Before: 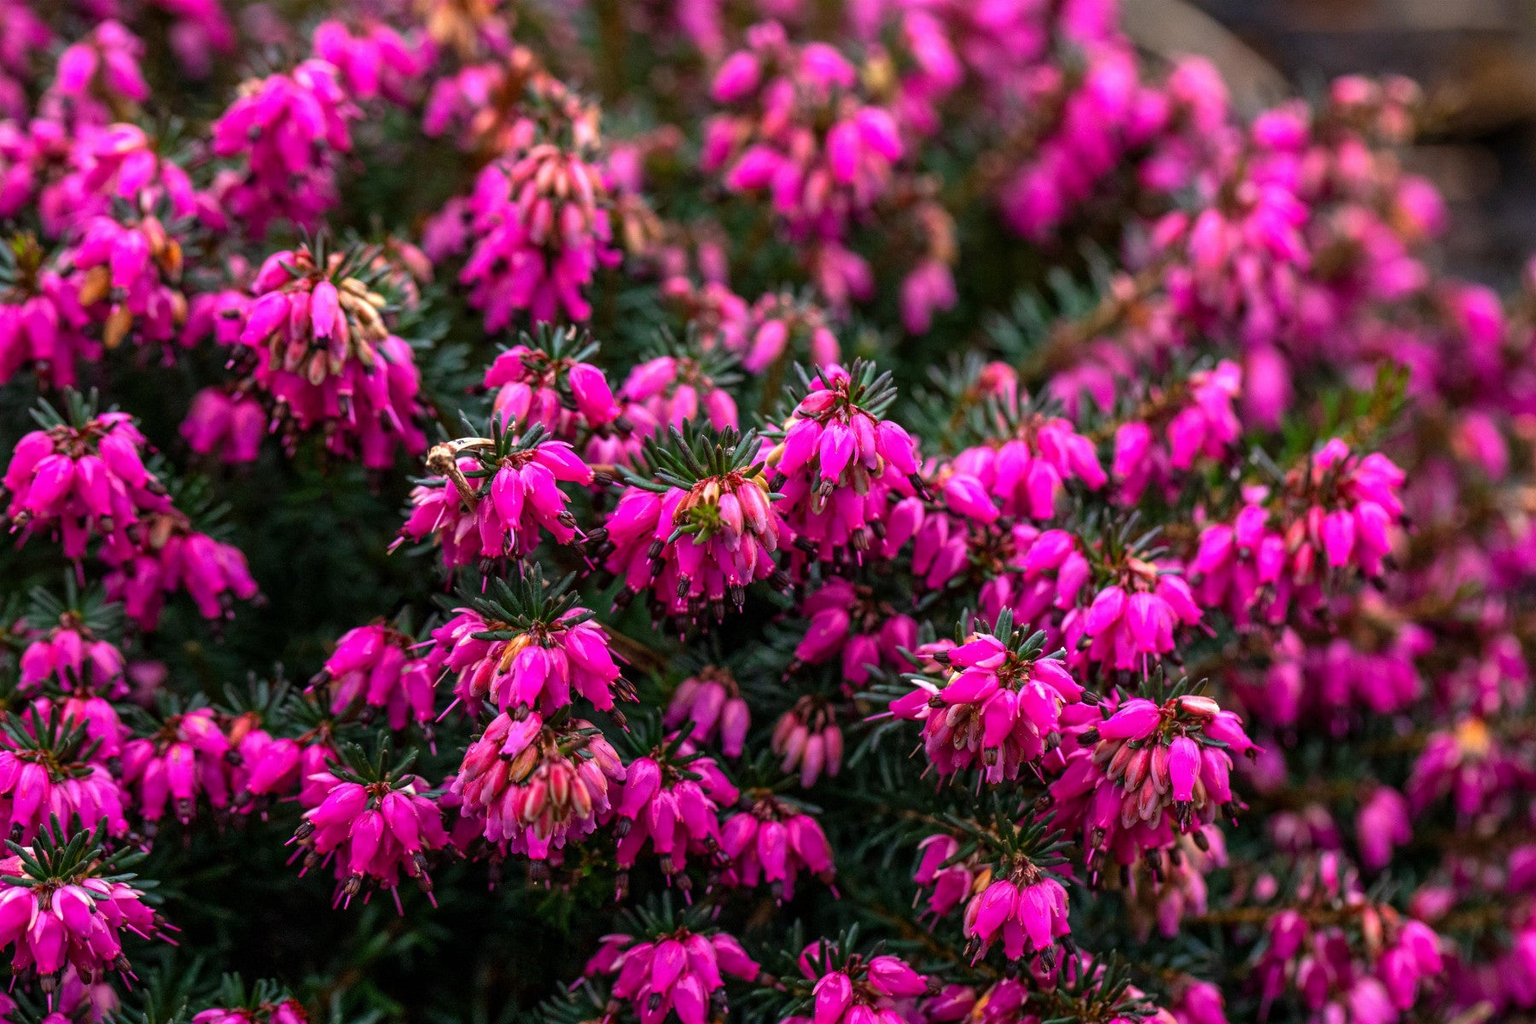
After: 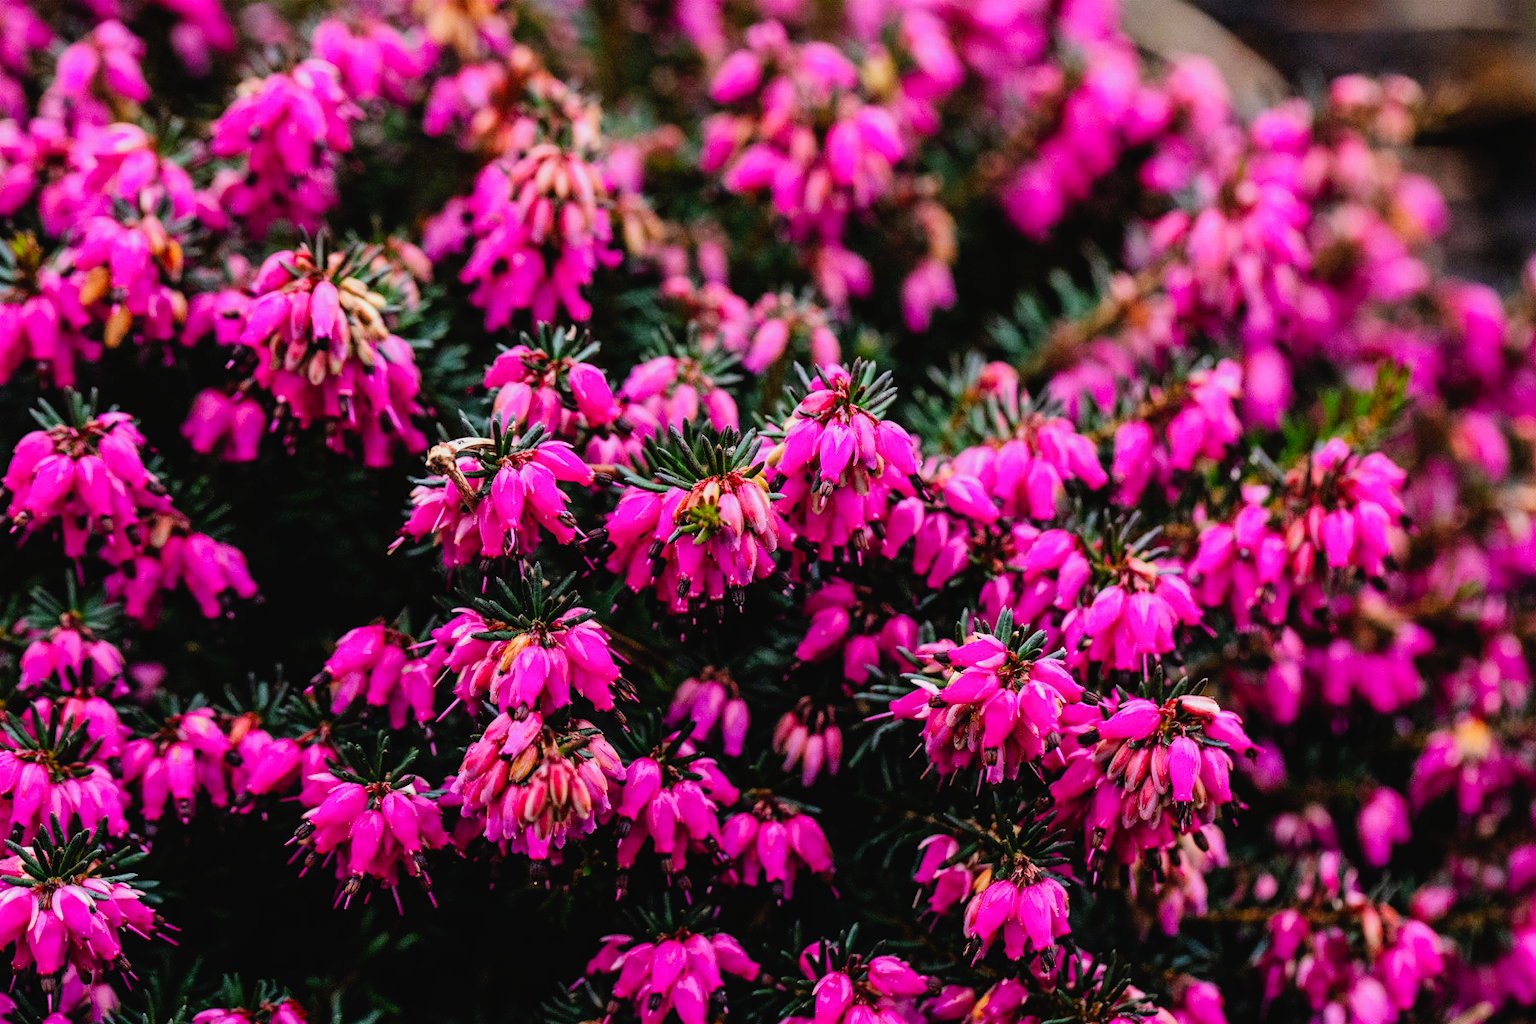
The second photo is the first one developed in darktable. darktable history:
tone curve: curves: ch0 [(0, 0.023) (0.087, 0.065) (0.184, 0.168) (0.45, 0.54) (0.57, 0.683) (0.722, 0.825) (0.877, 0.948) (1, 1)]; ch1 [(0, 0) (0.388, 0.369) (0.44, 0.44) (0.489, 0.481) (0.534, 0.561) (0.657, 0.659) (1, 1)]; ch2 [(0, 0) (0.353, 0.317) (0.408, 0.427) (0.472, 0.46) (0.5, 0.496) (0.537, 0.534) (0.576, 0.592) (0.625, 0.631) (1, 1)], preserve colors none
filmic rgb: black relative exposure -6.69 EV, white relative exposure 4.56 EV, hardness 3.24
